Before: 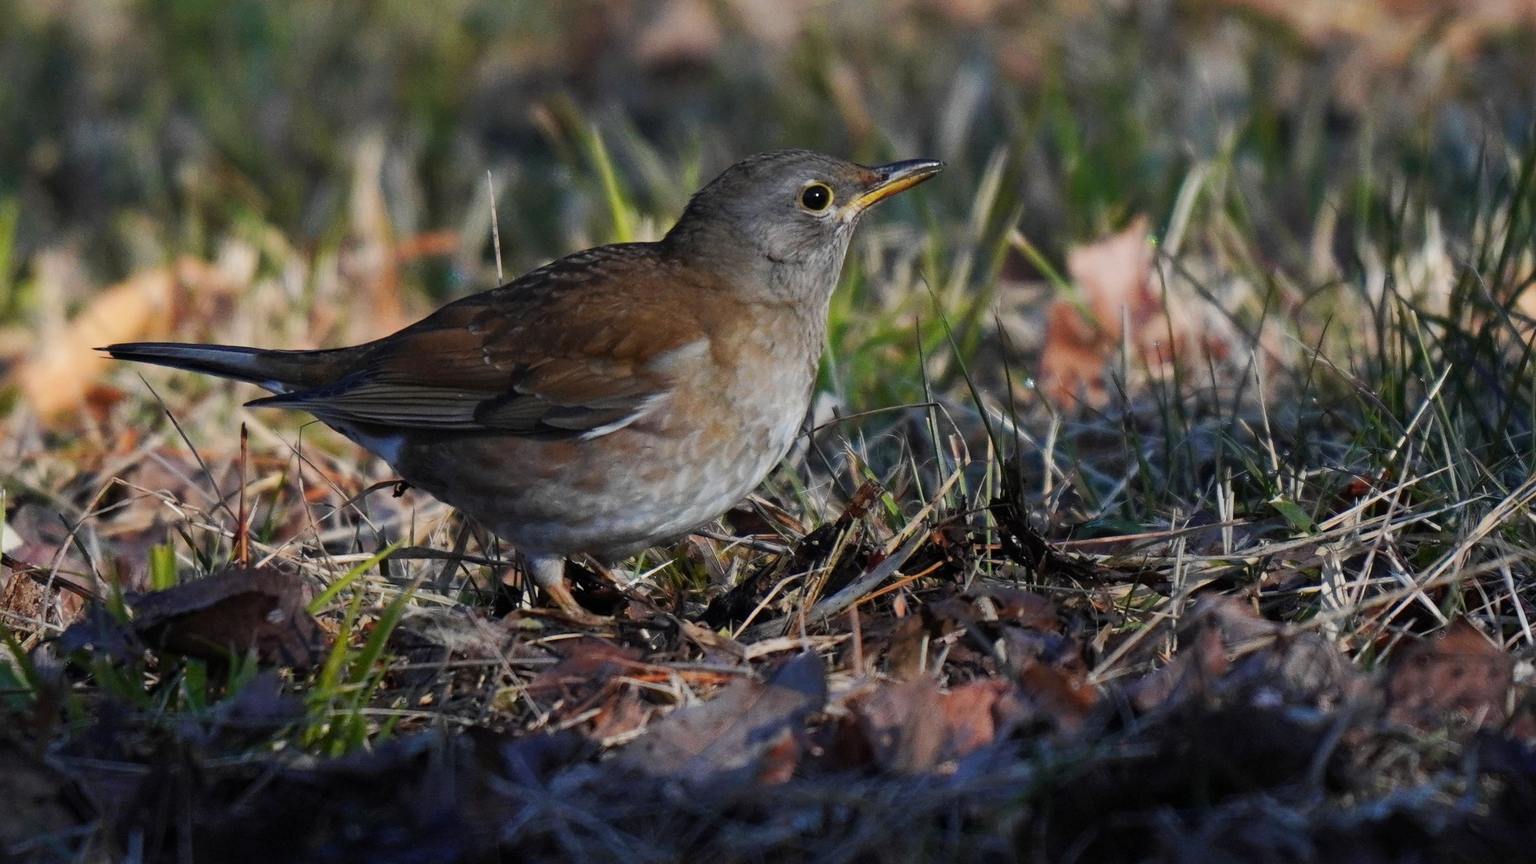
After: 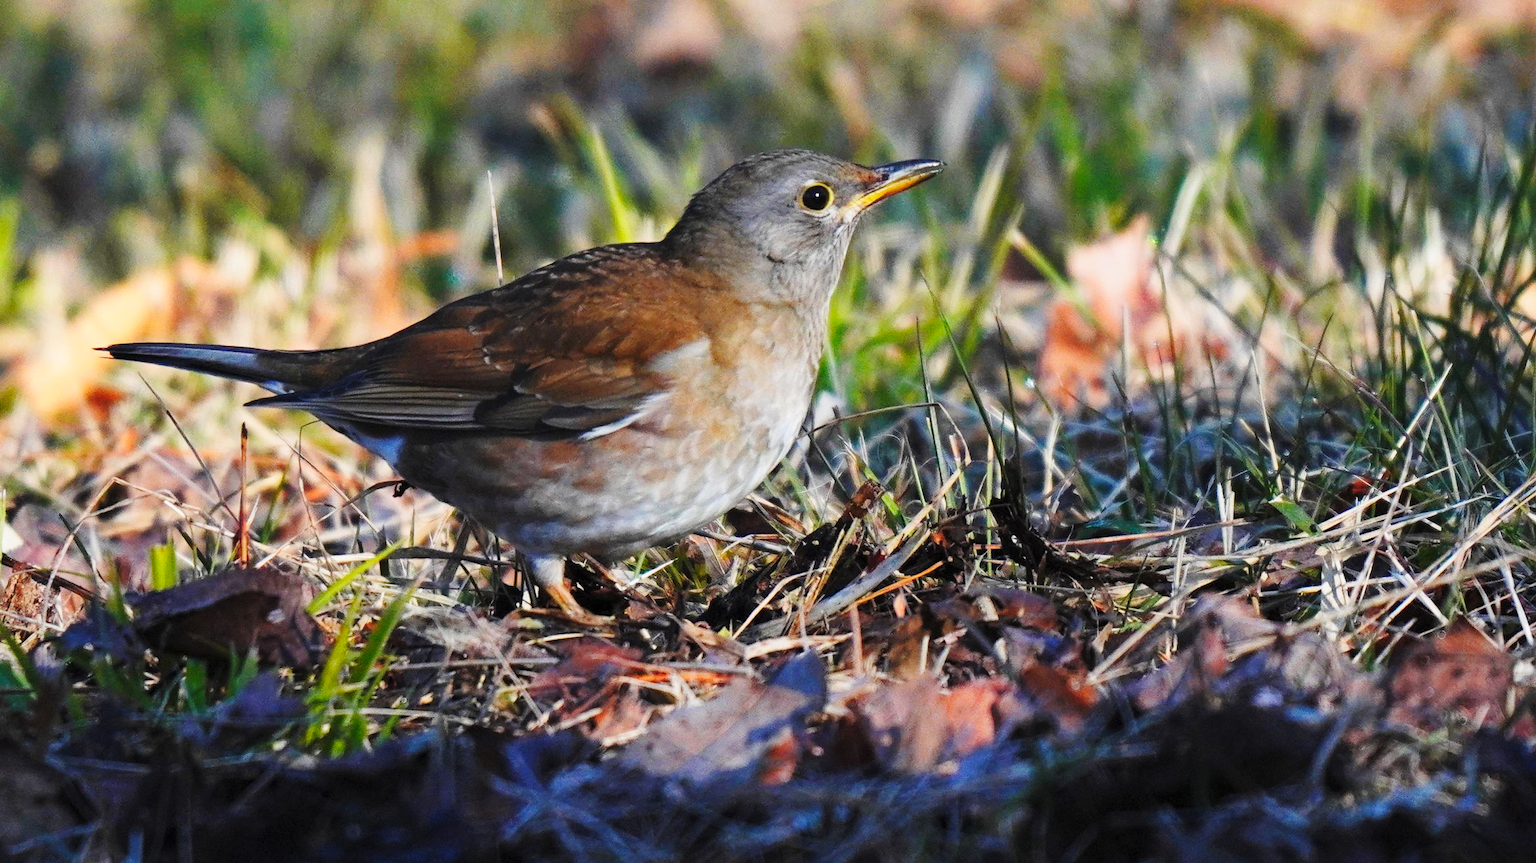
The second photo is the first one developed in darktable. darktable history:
base curve: curves: ch0 [(0, 0) (0.028, 0.03) (0.121, 0.232) (0.46, 0.748) (0.859, 0.968) (1, 1)], preserve colors none
contrast brightness saturation: brightness 0.091, saturation 0.193
